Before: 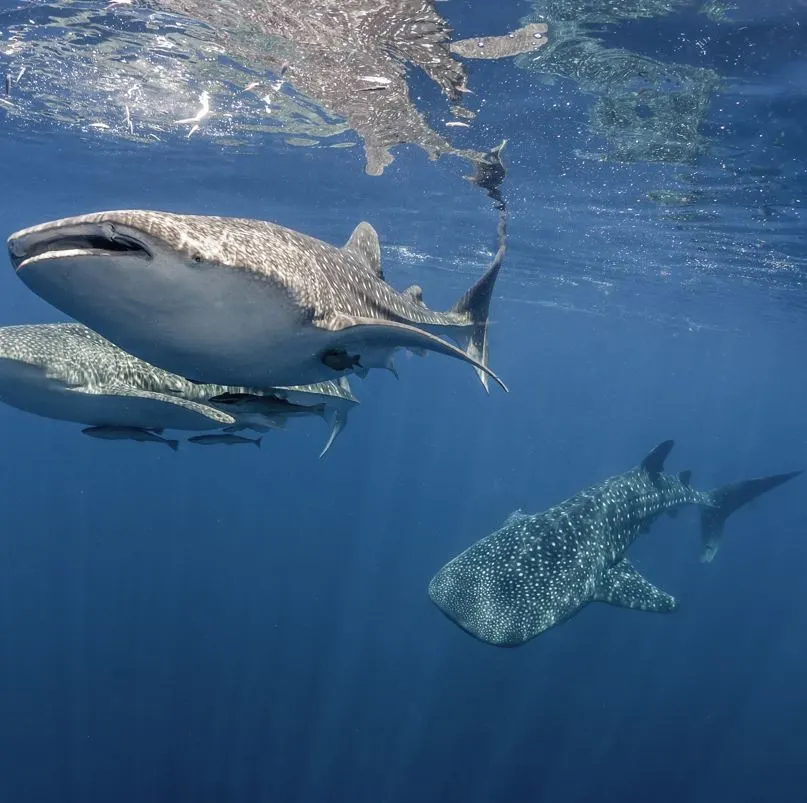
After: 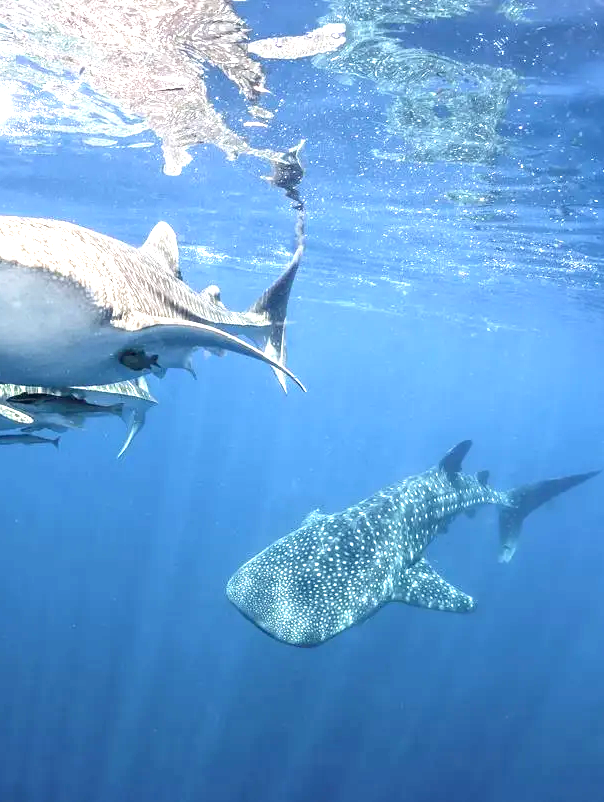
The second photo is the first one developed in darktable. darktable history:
crop and rotate: left 25.087%
exposure: black level correction 0.001, exposure 1.729 EV, compensate exposure bias true, compensate highlight preservation false
